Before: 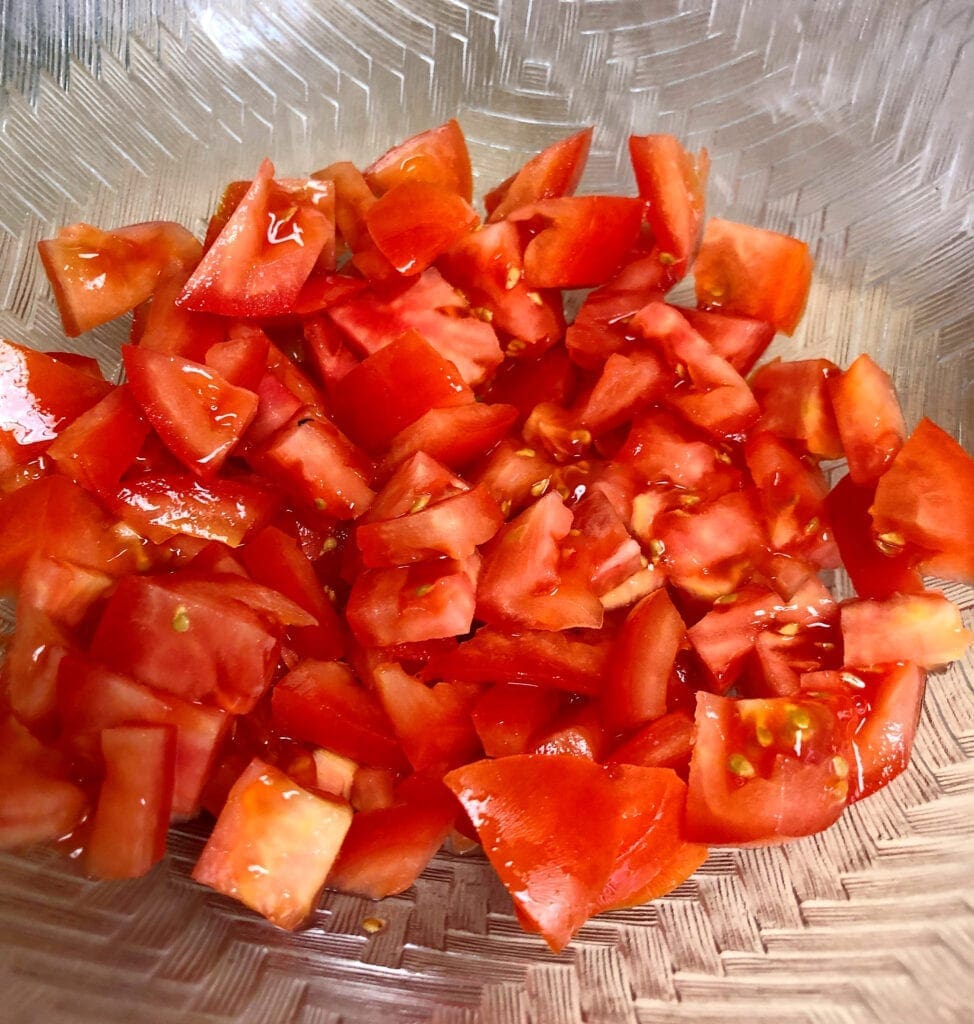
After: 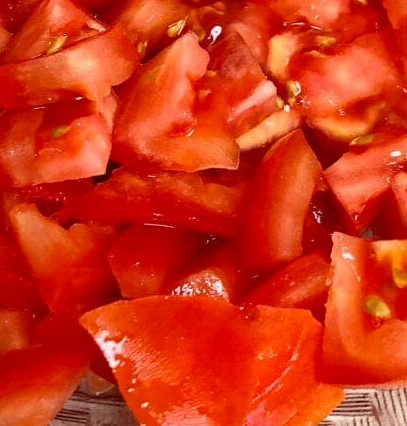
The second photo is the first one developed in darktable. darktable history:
haze removal: compatibility mode true, adaptive false
crop: left 37.453%, top 44.904%, right 20.72%, bottom 13.477%
